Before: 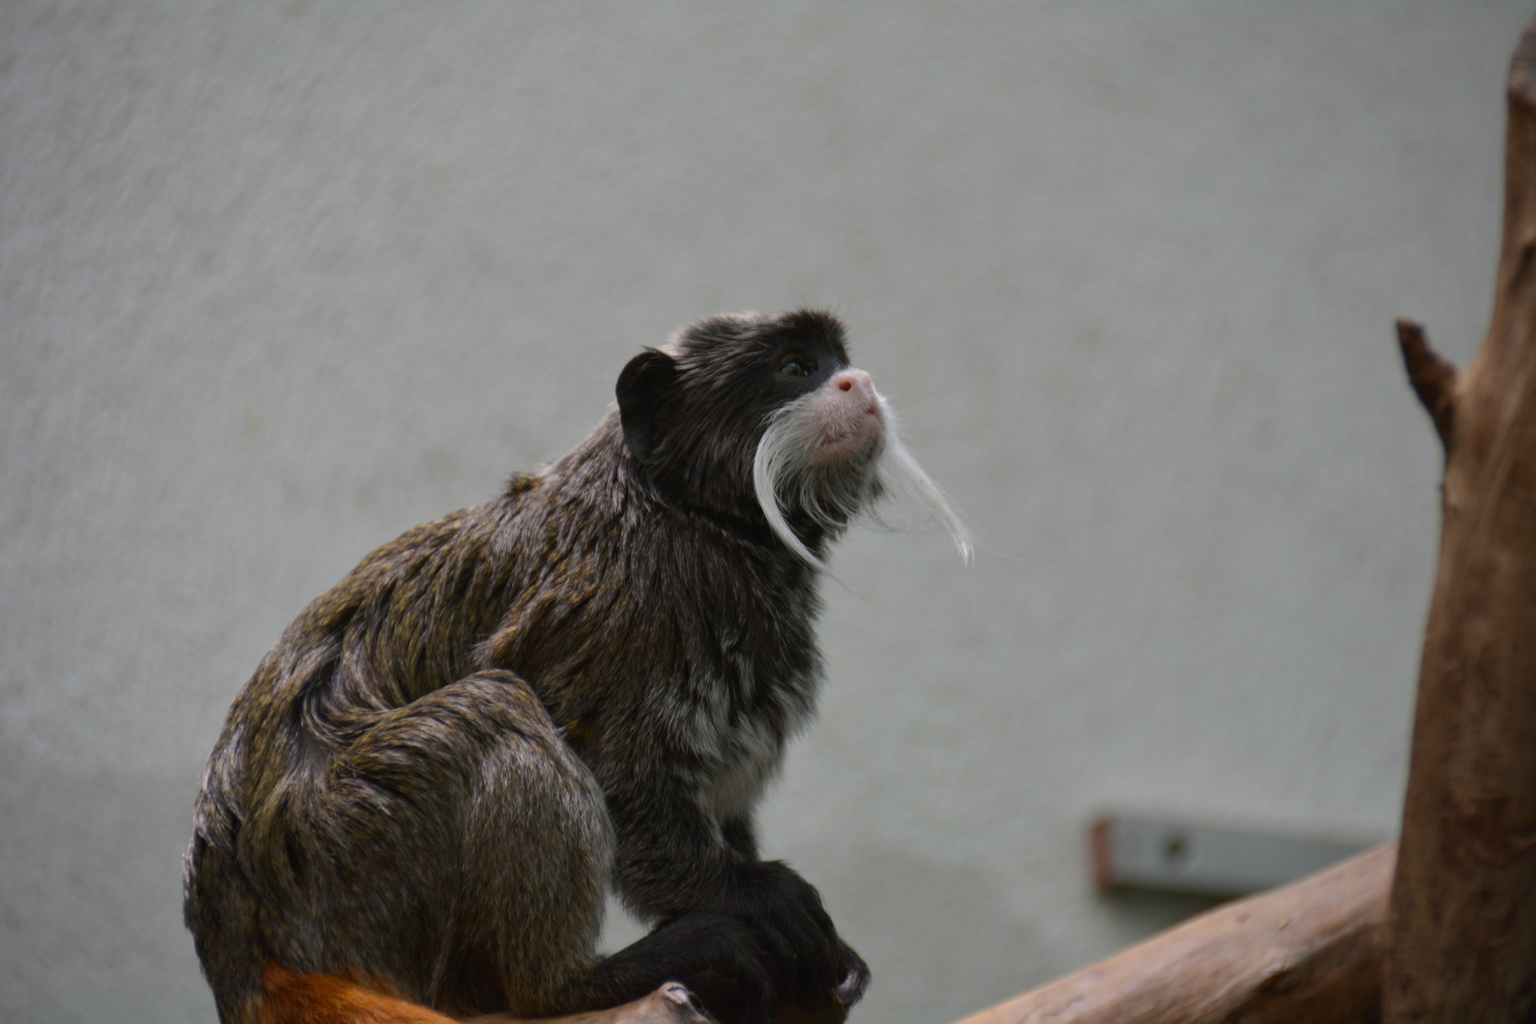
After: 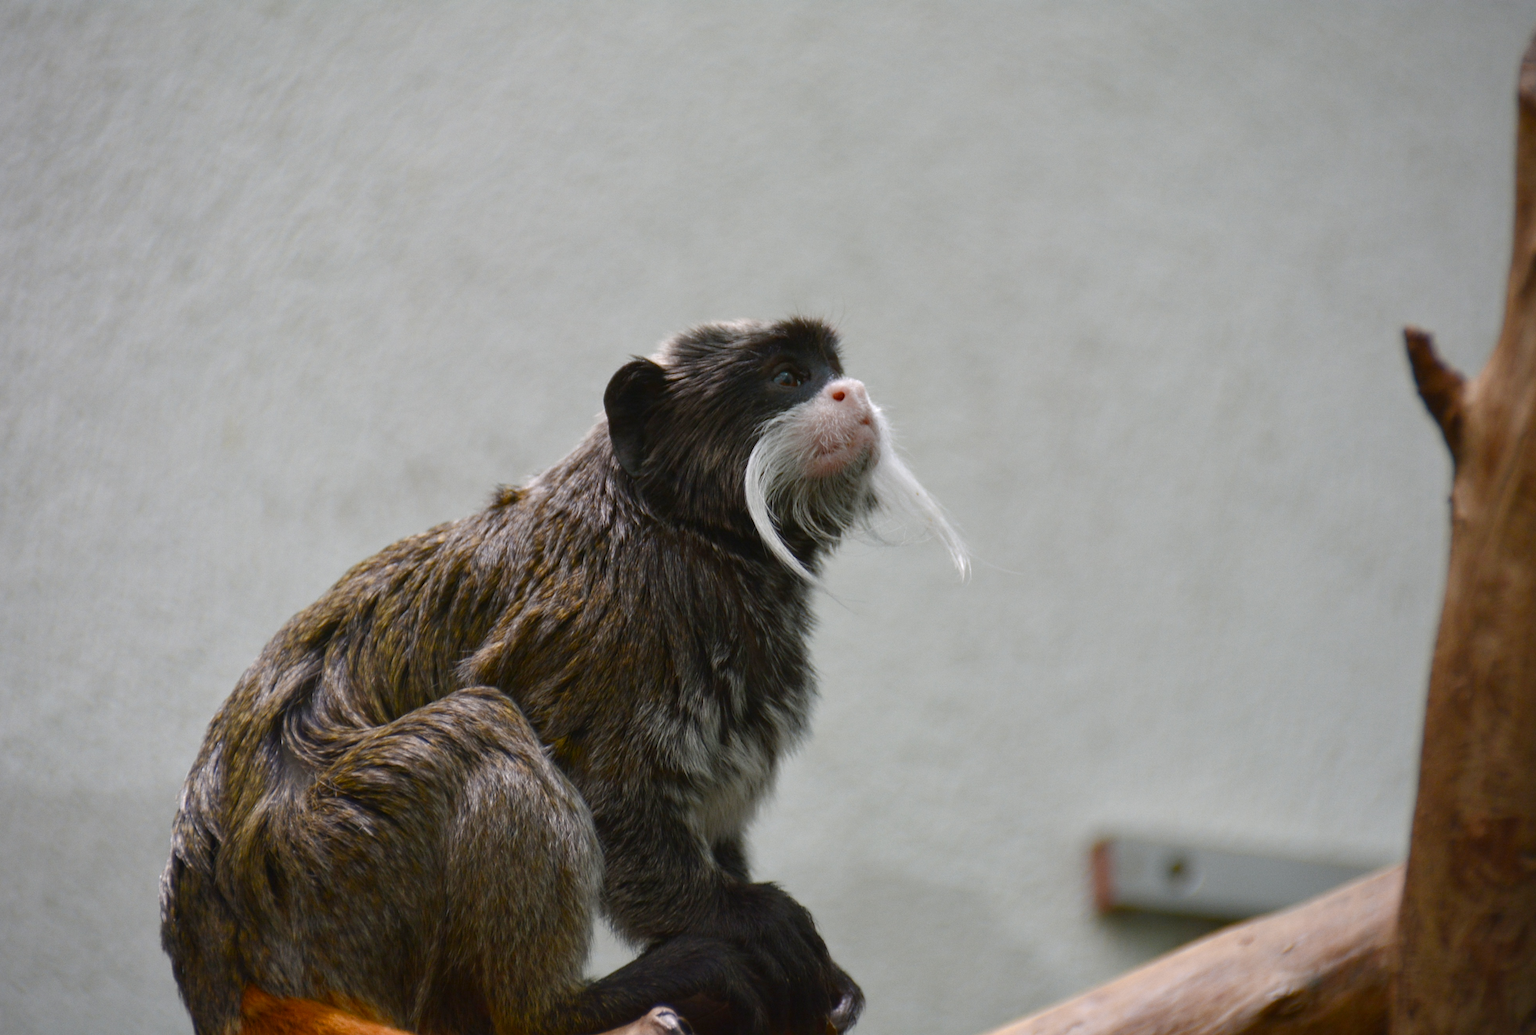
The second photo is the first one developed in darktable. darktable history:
grain: coarseness 0.09 ISO, strength 10%
crop and rotate: left 1.774%, right 0.633%, bottom 1.28%
sharpen: on, module defaults
exposure: black level correction 0, exposure 0.5 EV, compensate highlight preservation false
color balance rgb: perceptual saturation grading › global saturation 20%, perceptual saturation grading › highlights -50%, perceptual saturation grading › shadows 30%
